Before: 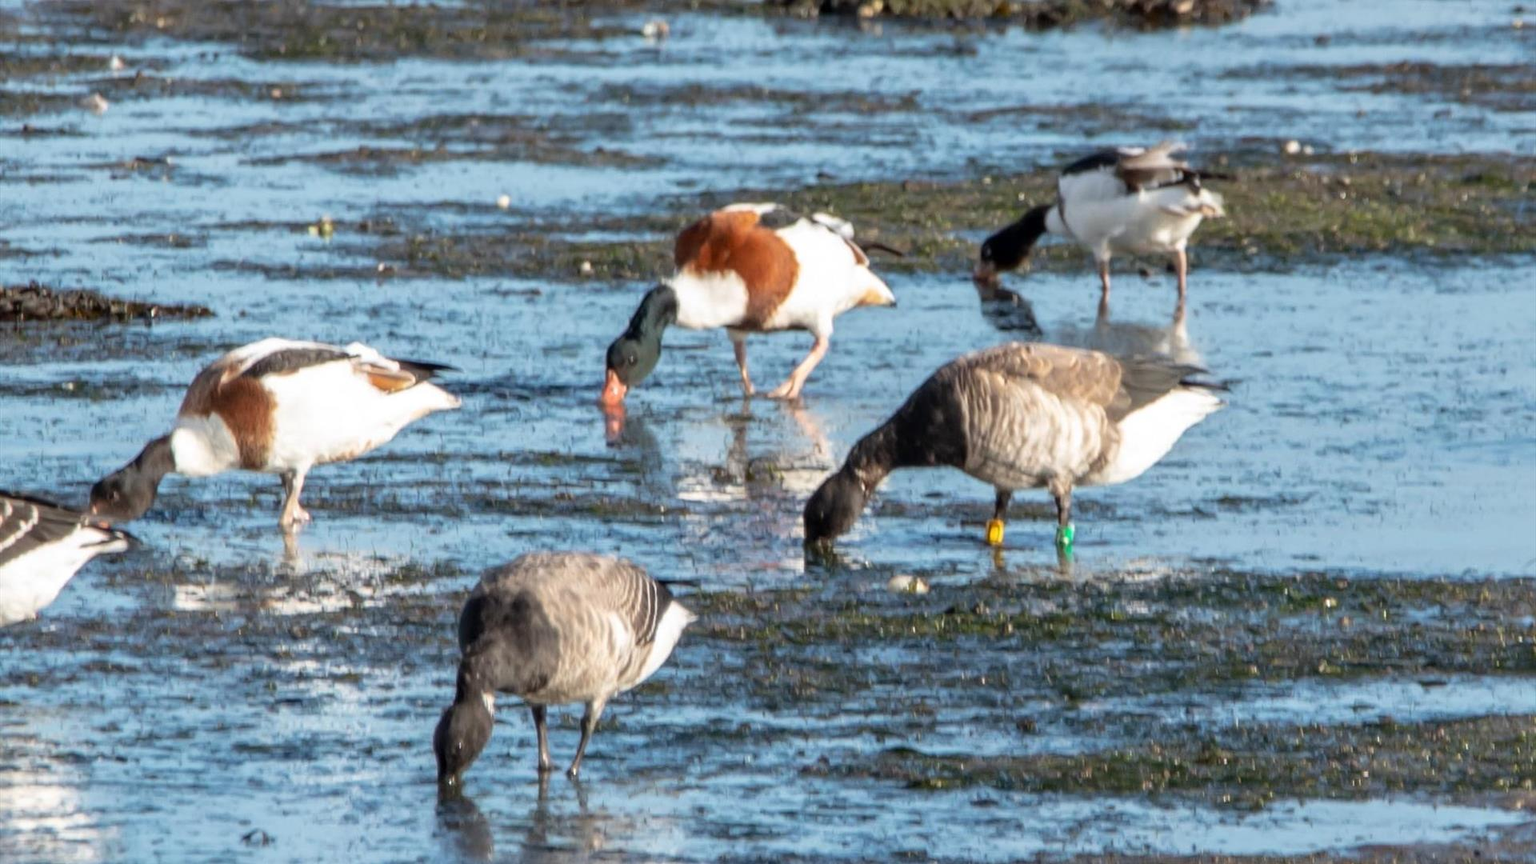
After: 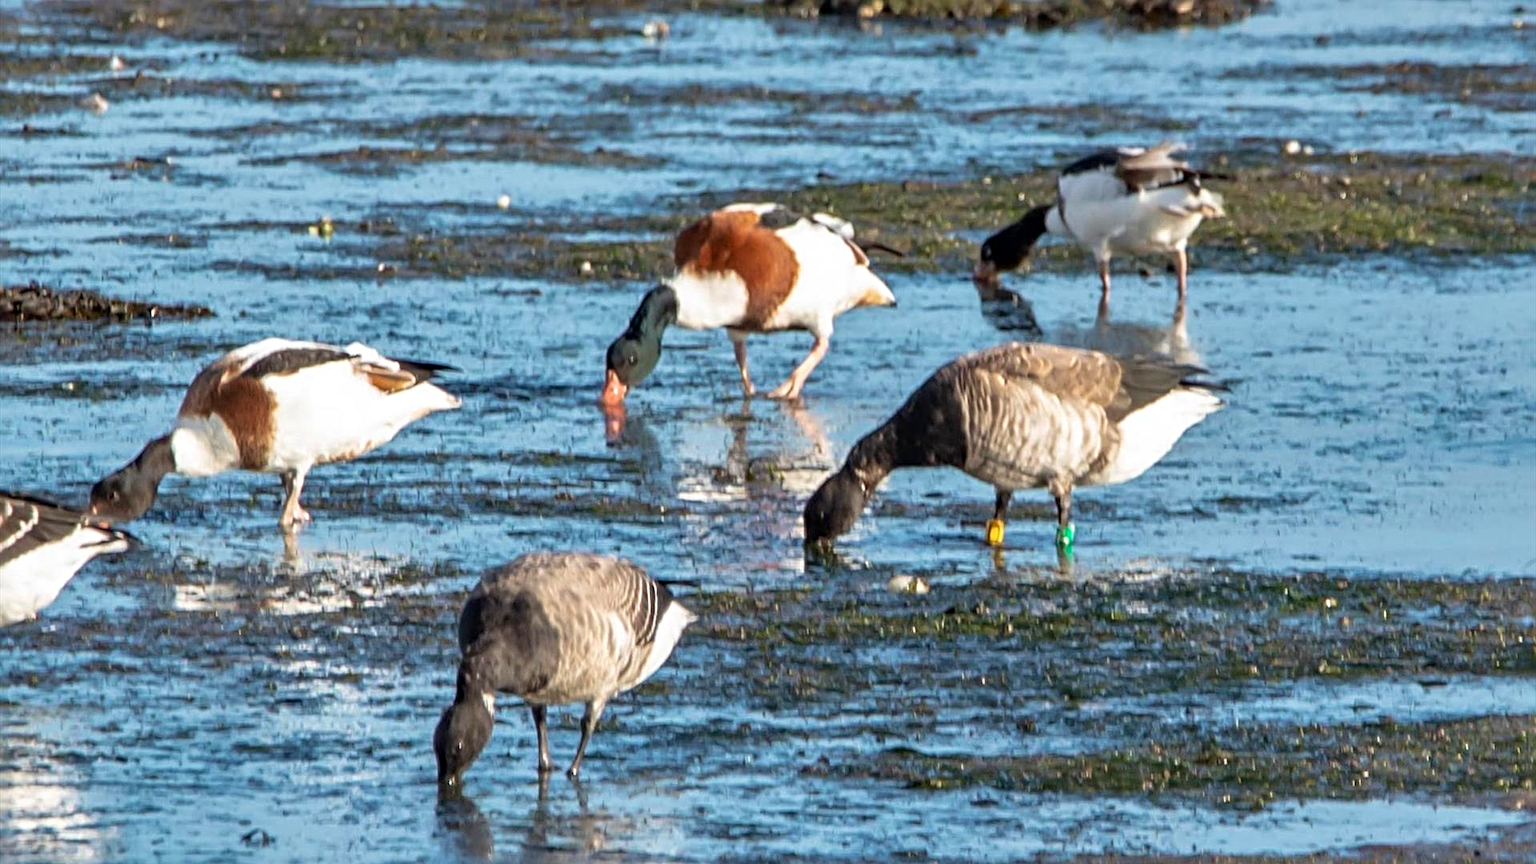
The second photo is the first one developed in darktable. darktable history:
velvia: on, module defaults
sharpen: radius 3.988
shadows and highlights: shadows 30.66, highlights -63.1, soften with gaussian
